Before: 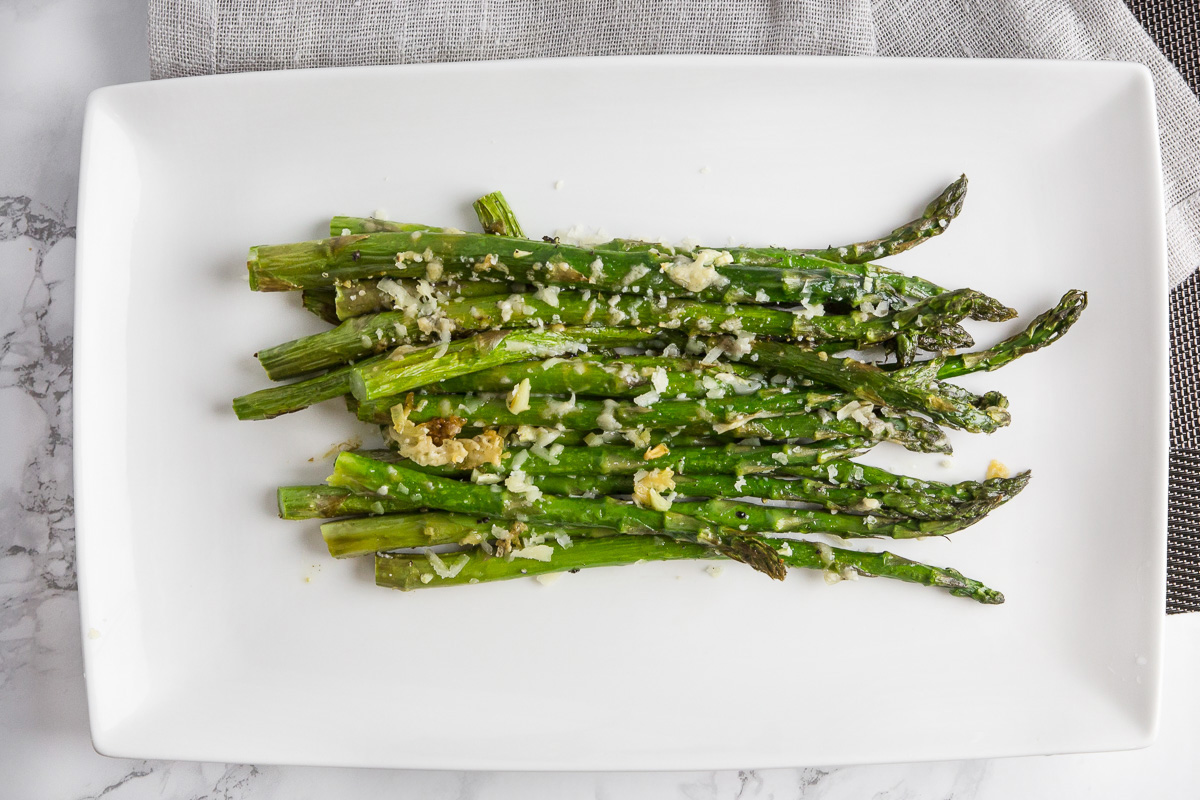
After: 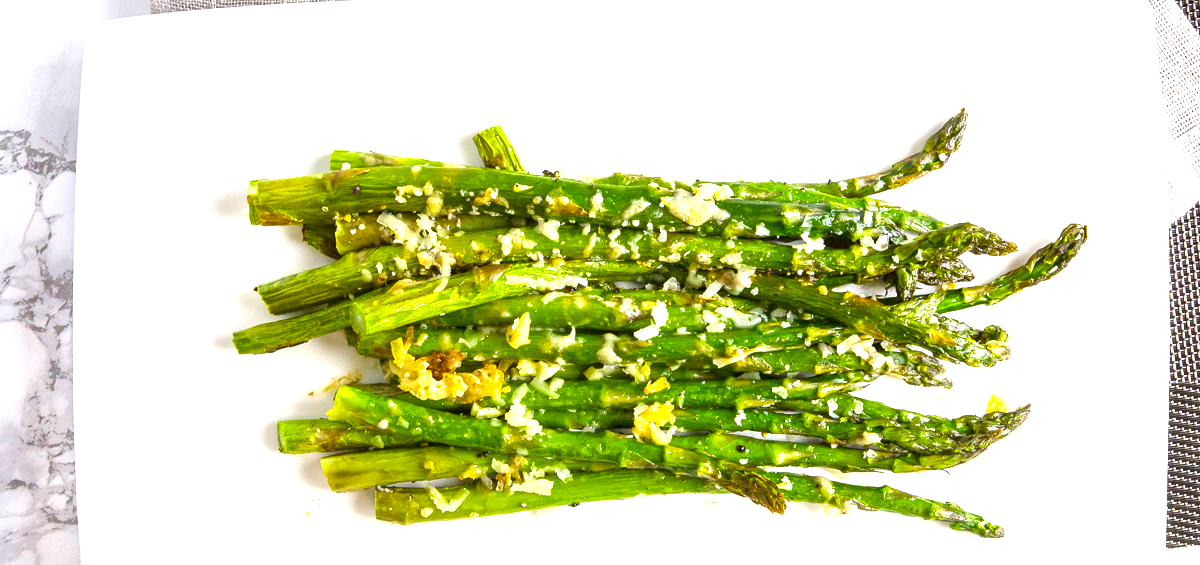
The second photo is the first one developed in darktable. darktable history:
exposure: black level correction 0, exposure 1.1 EV, compensate exposure bias true, compensate highlight preservation false
crop and rotate: top 8.293%, bottom 20.996%
color balance rgb: linear chroma grading › global chroma 15%, perceptual saturation grading › global saturation 30%
